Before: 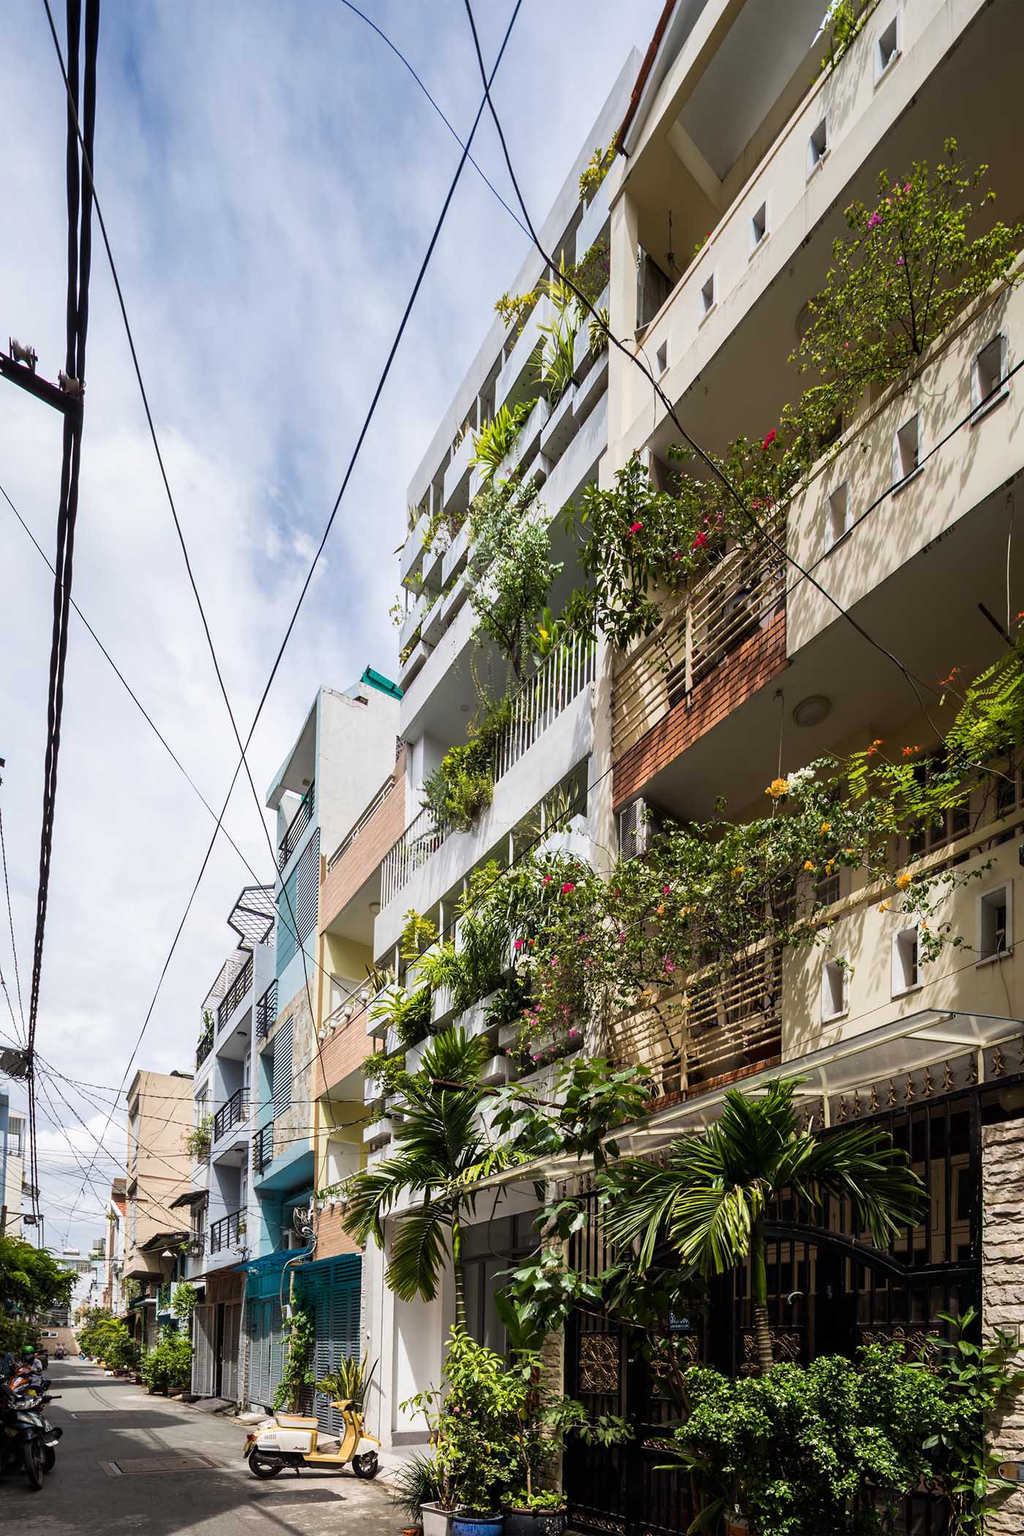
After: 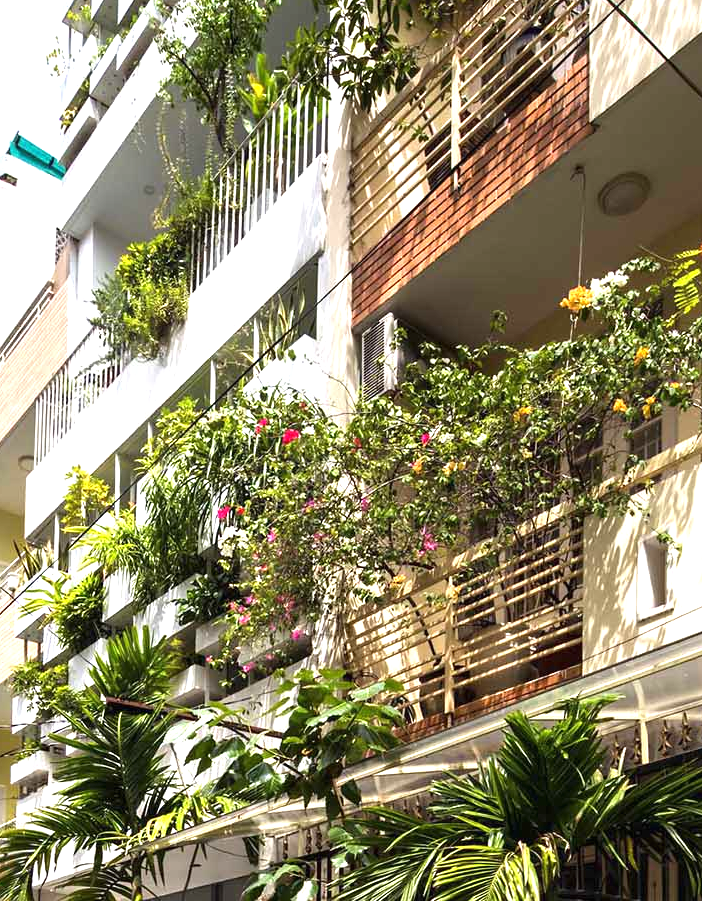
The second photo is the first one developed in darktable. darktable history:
exposure: black level correction 0, exposure 1.001 EV, compensate highlight preservation false
crop: left 34.77%, top 37.093%, right 15.023%, bottom 19.97%
